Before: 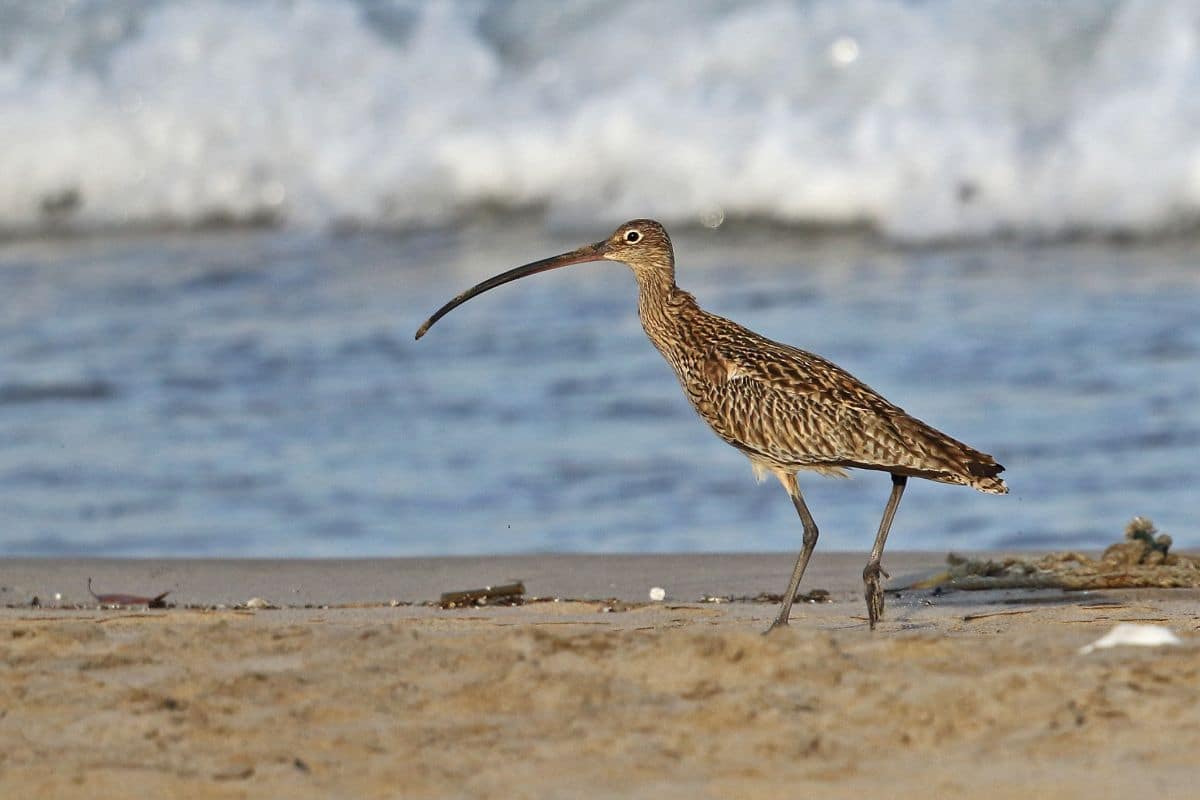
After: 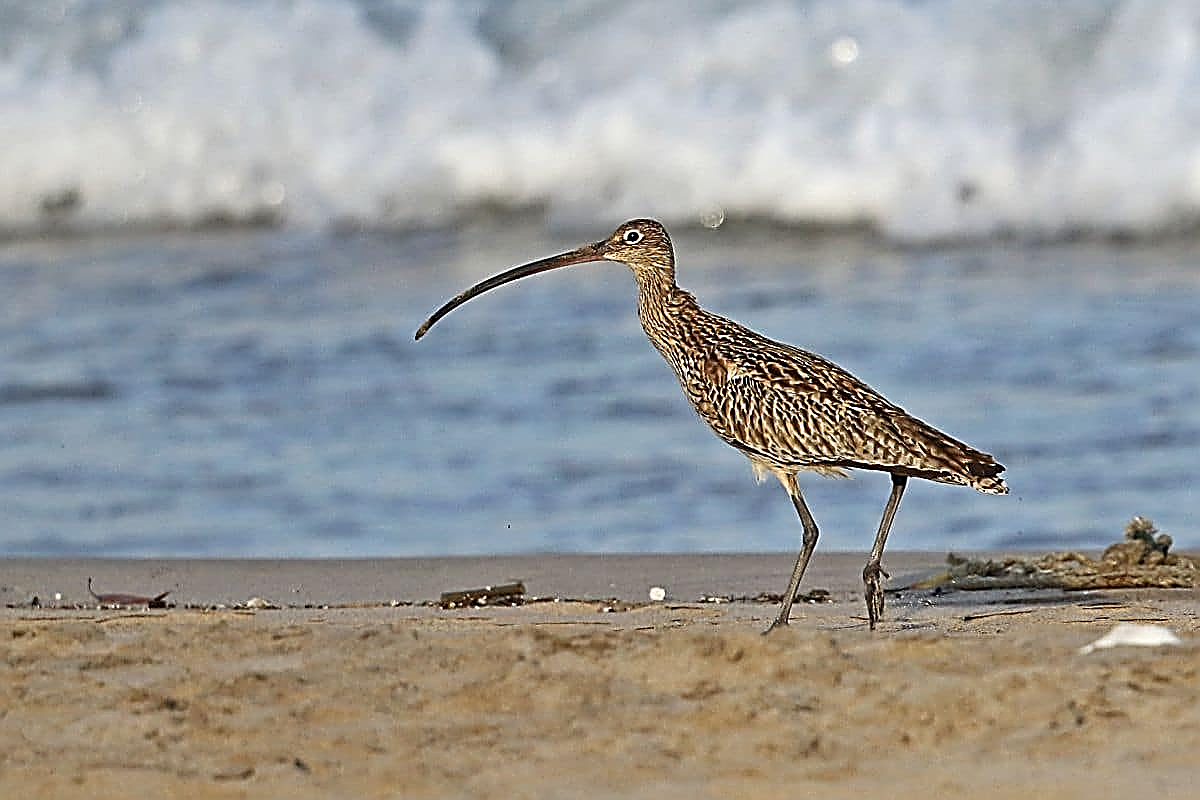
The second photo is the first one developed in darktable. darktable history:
sharpen: amount 1.999
